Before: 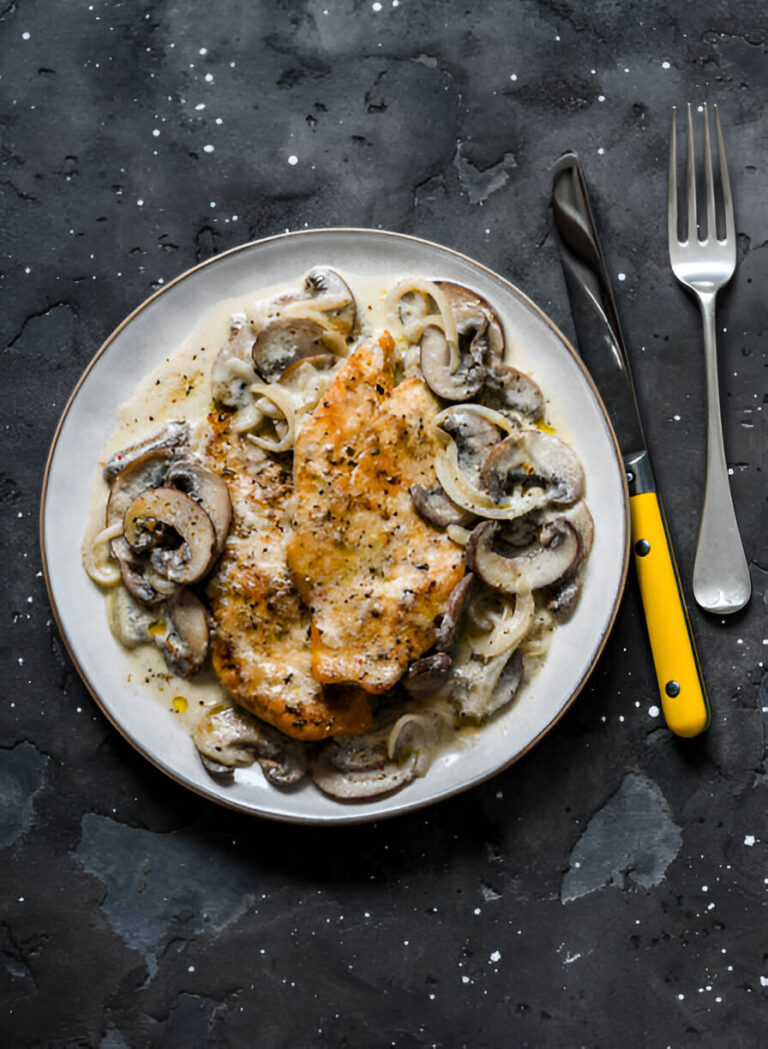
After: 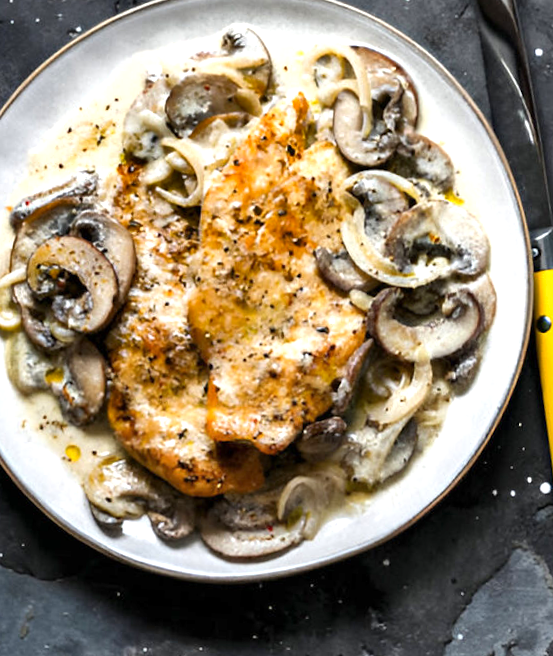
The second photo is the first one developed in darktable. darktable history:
crop and rotate: angle -3.37°, left 9.79%, top 20.73%, right 12.42%, bottom 11.82%
white balance: emerald 1
shadows and highlights: shadows 60, soften with gaussian
exposure: exposure 0.669 EV, compensate highlight preservation false
